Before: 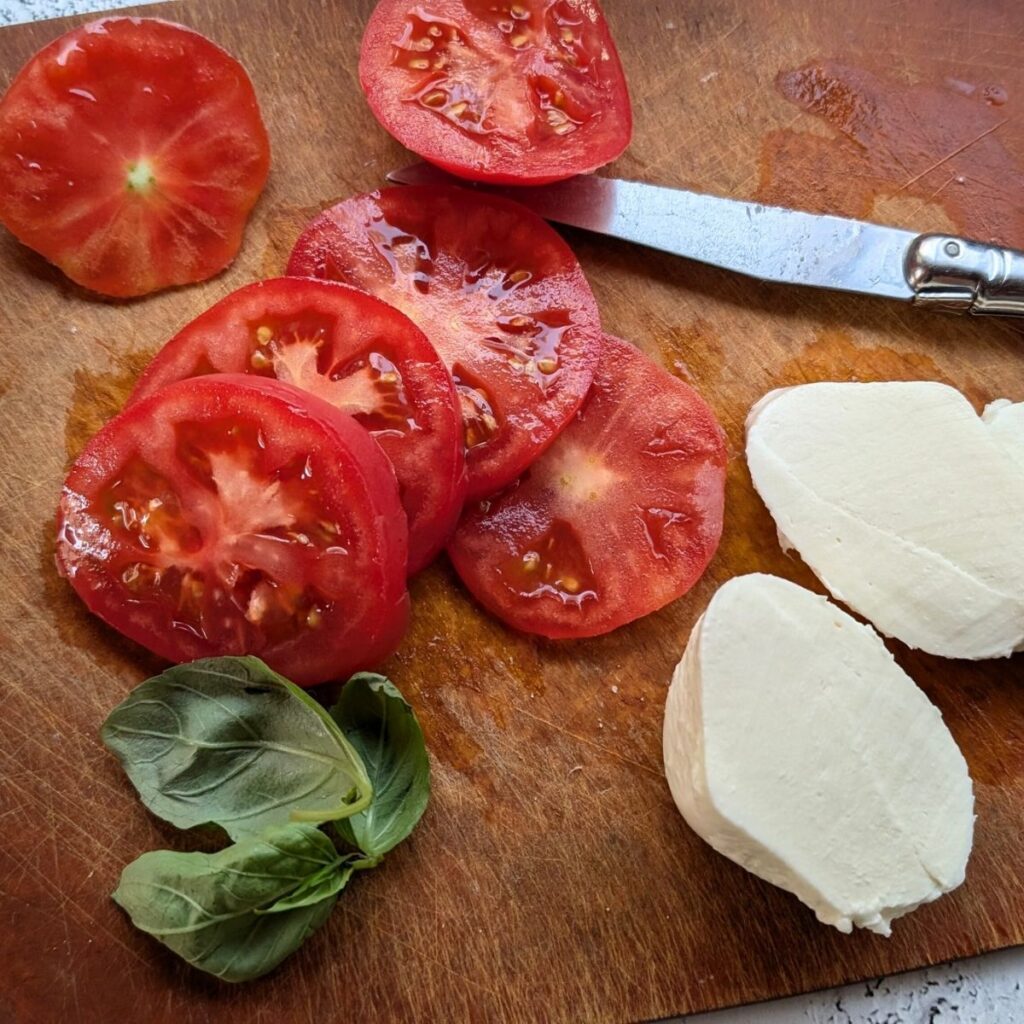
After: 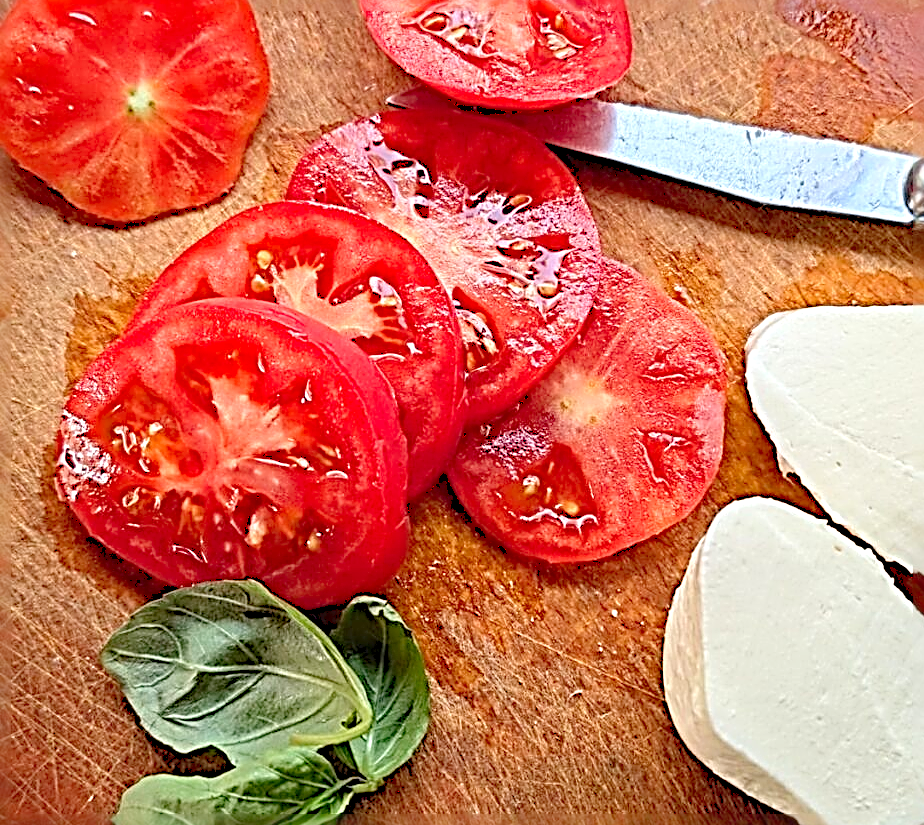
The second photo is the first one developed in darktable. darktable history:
levels: levels [0, 0.397, 0.955]
sharpen: radius 4.001, amount 2
crop: top 7.49%, right 9.717%, bottom 11.943%
